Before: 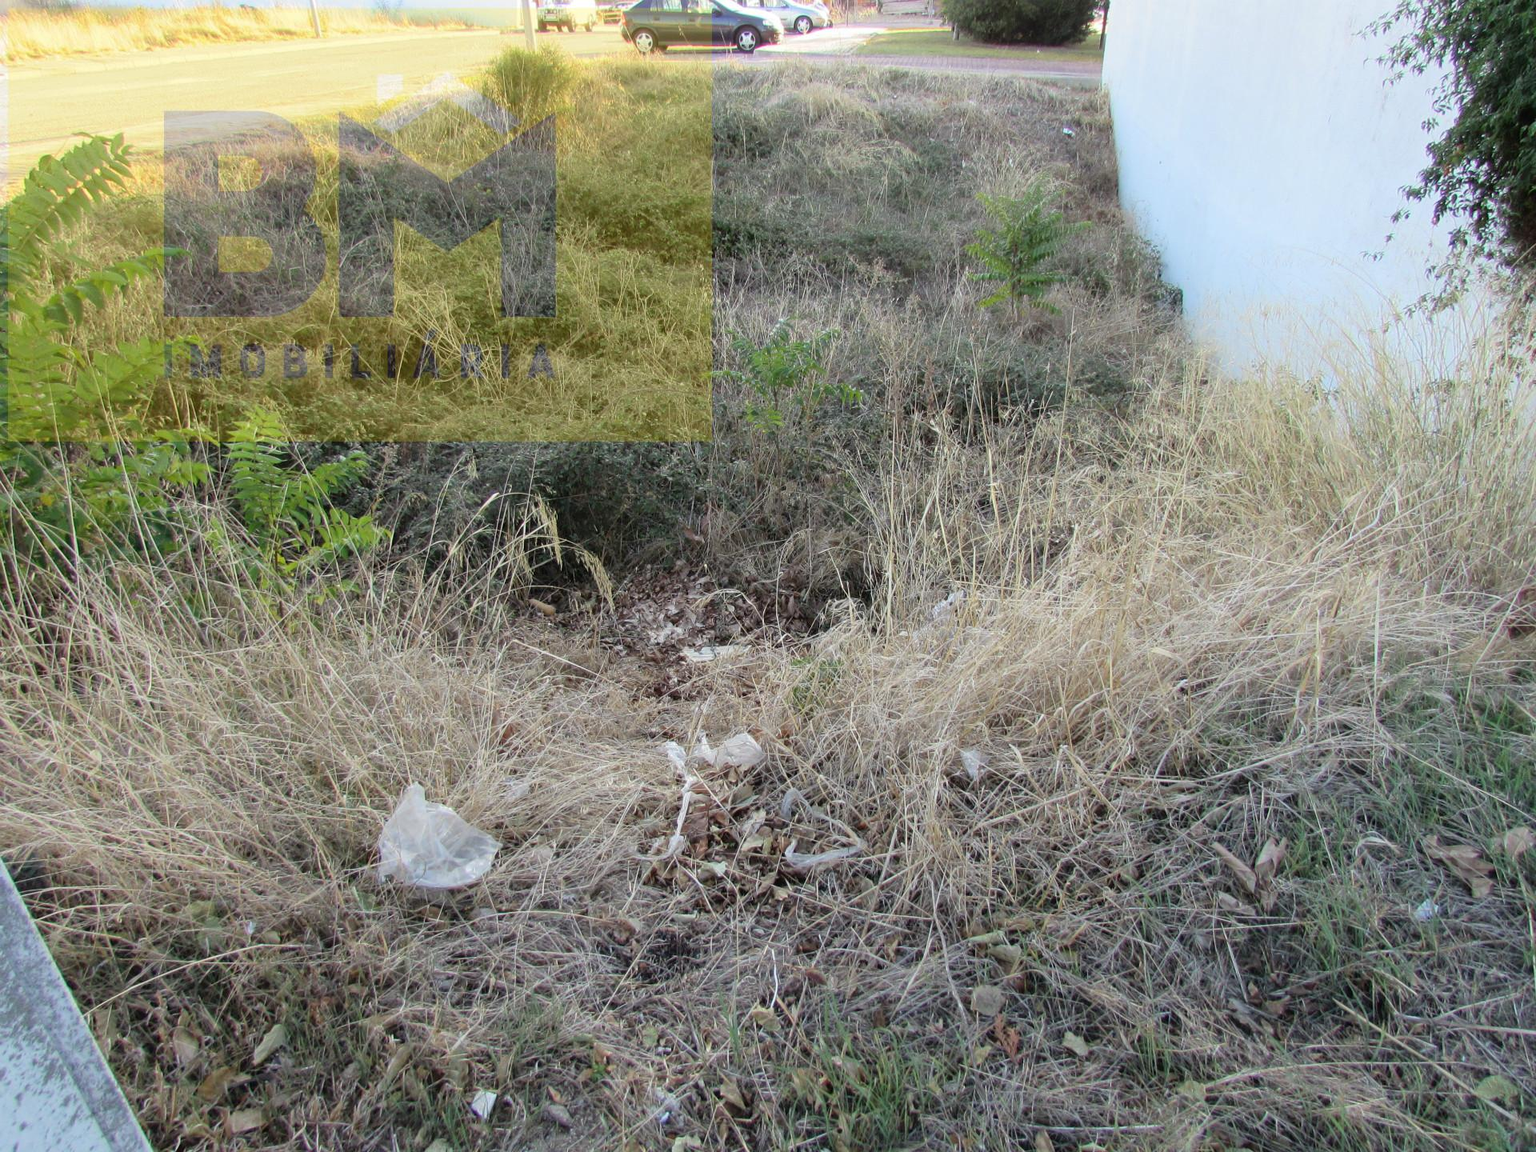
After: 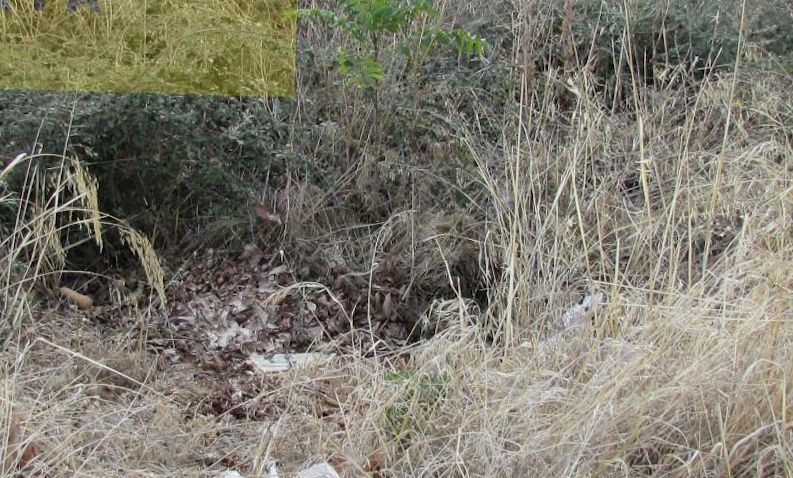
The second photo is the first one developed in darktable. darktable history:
rotate and perspective: rotation 1.72°, automatic cropping off
crop: left 31.751%, top 32.172%, right 27.8%, bottom 35.83%
contrast brightness saturation: contrast 0.08, saturation 0.02
